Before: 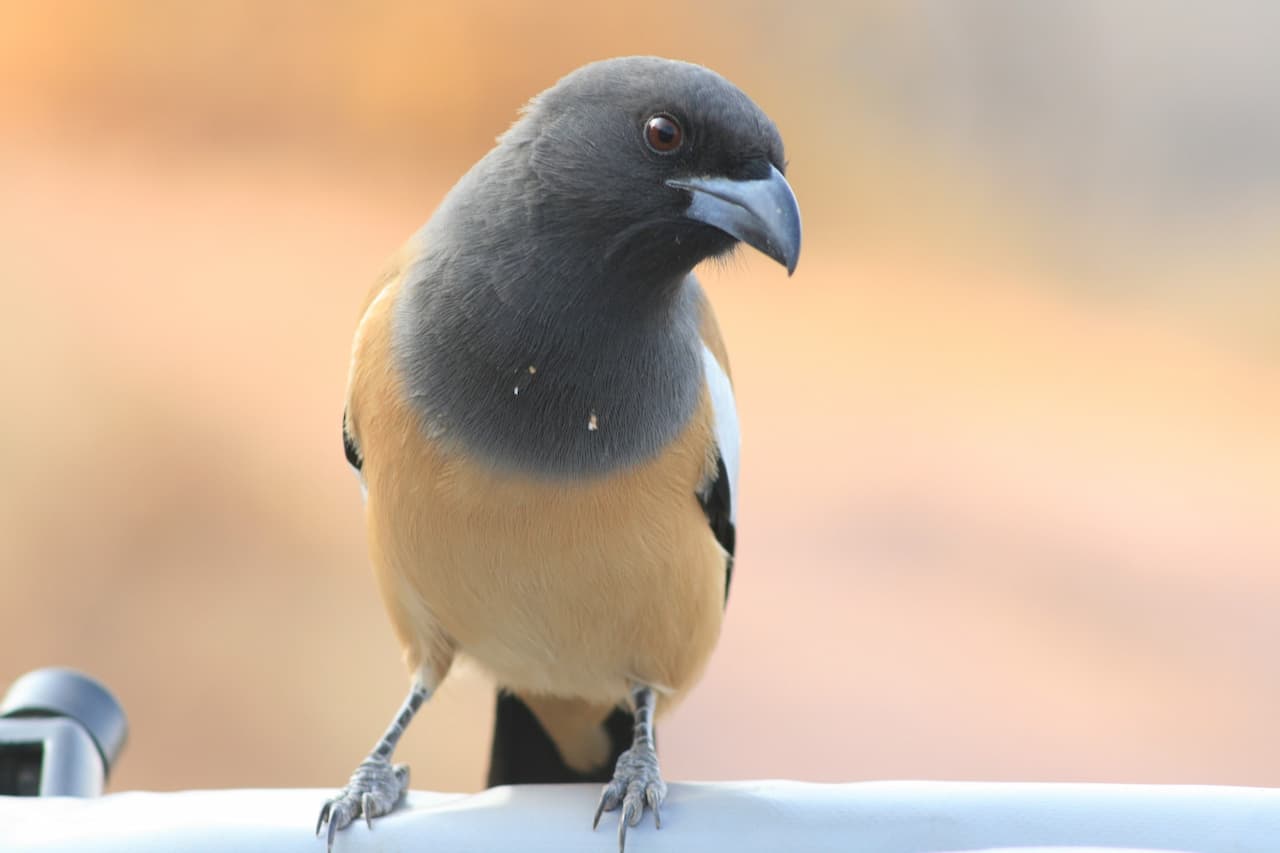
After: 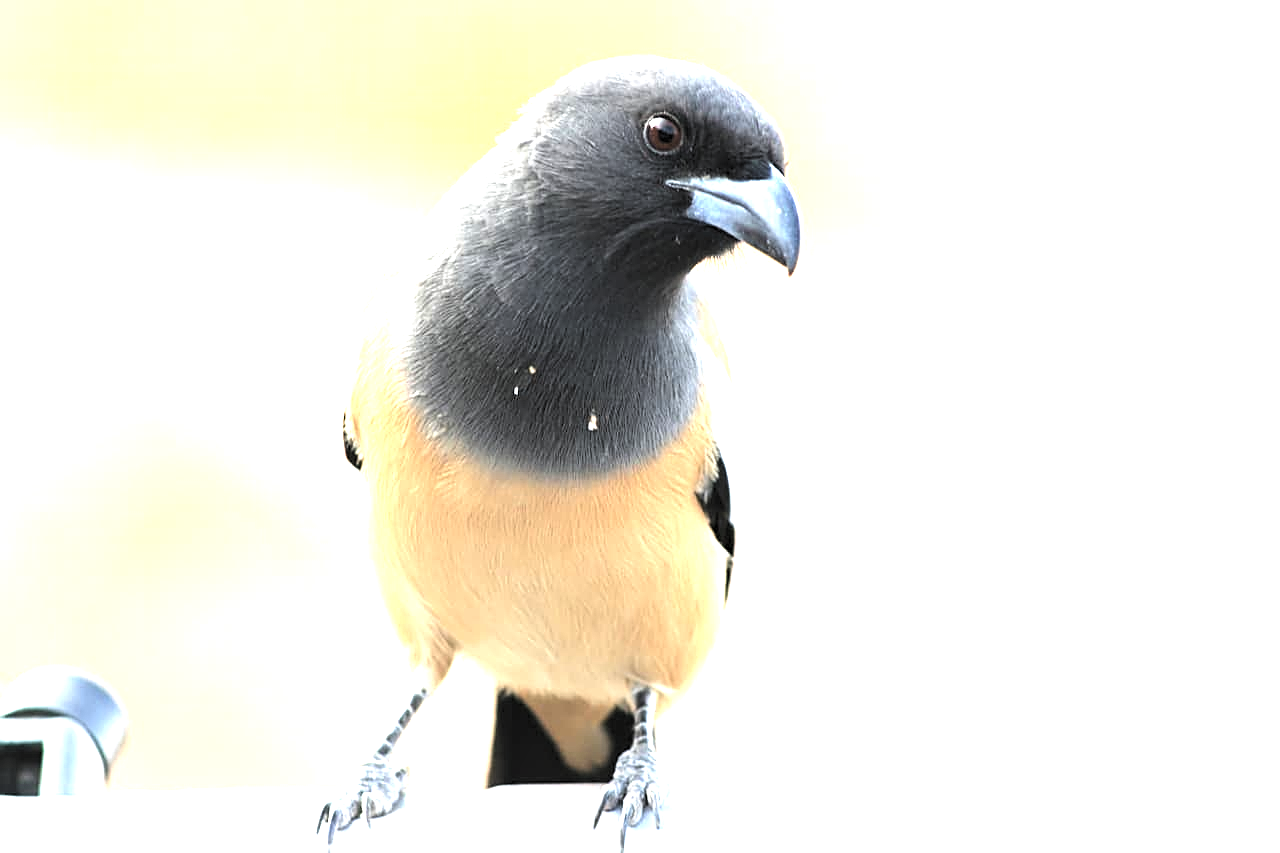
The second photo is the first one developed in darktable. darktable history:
tone equalizer: smoothing diameter 24.85%, edges refinement/feathering 10.27, preserve details guided filter
levels: levels [0.182, 0.542, 0.902]
sharpen: on, module defaults
exposure: black level correction 0, exposure 1.199 EV, compensate exposure bias true, compensate highlight preservation false
